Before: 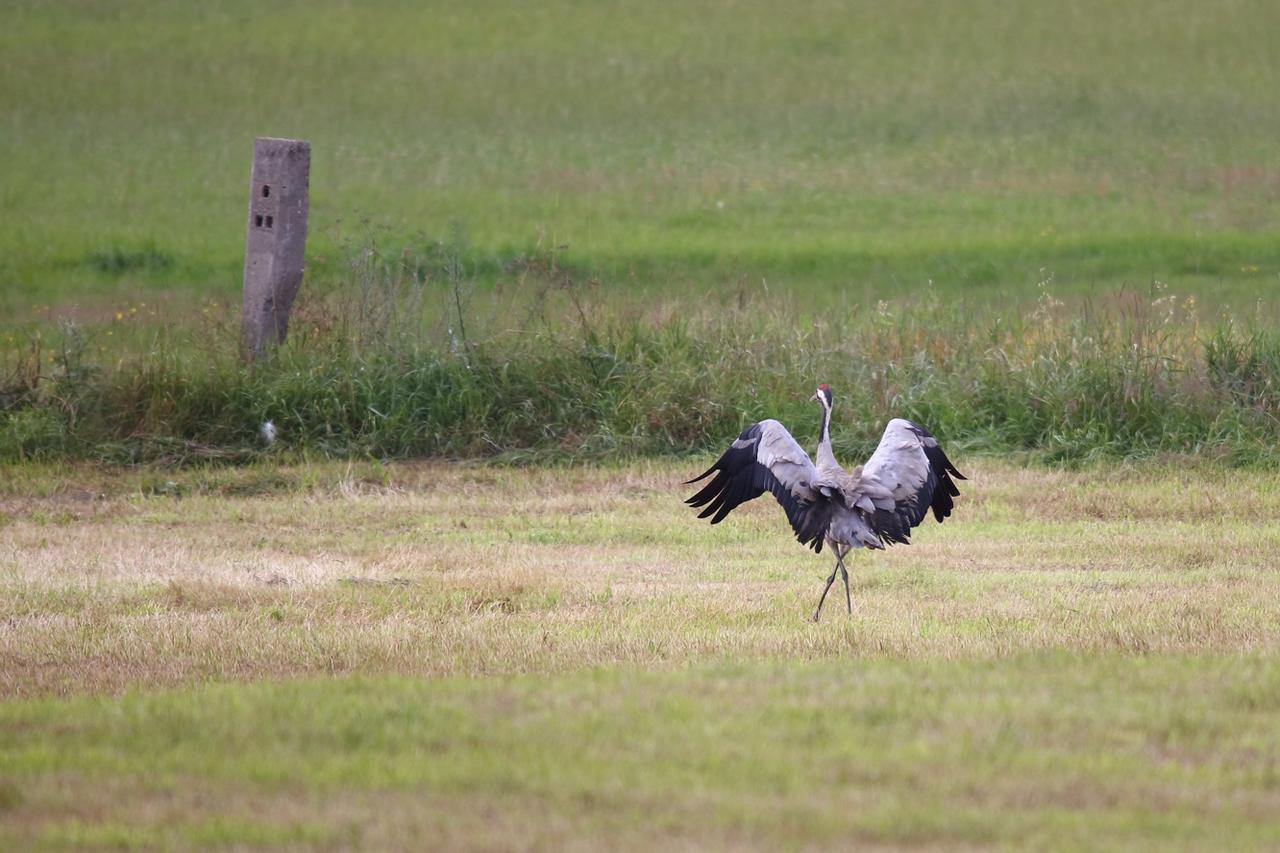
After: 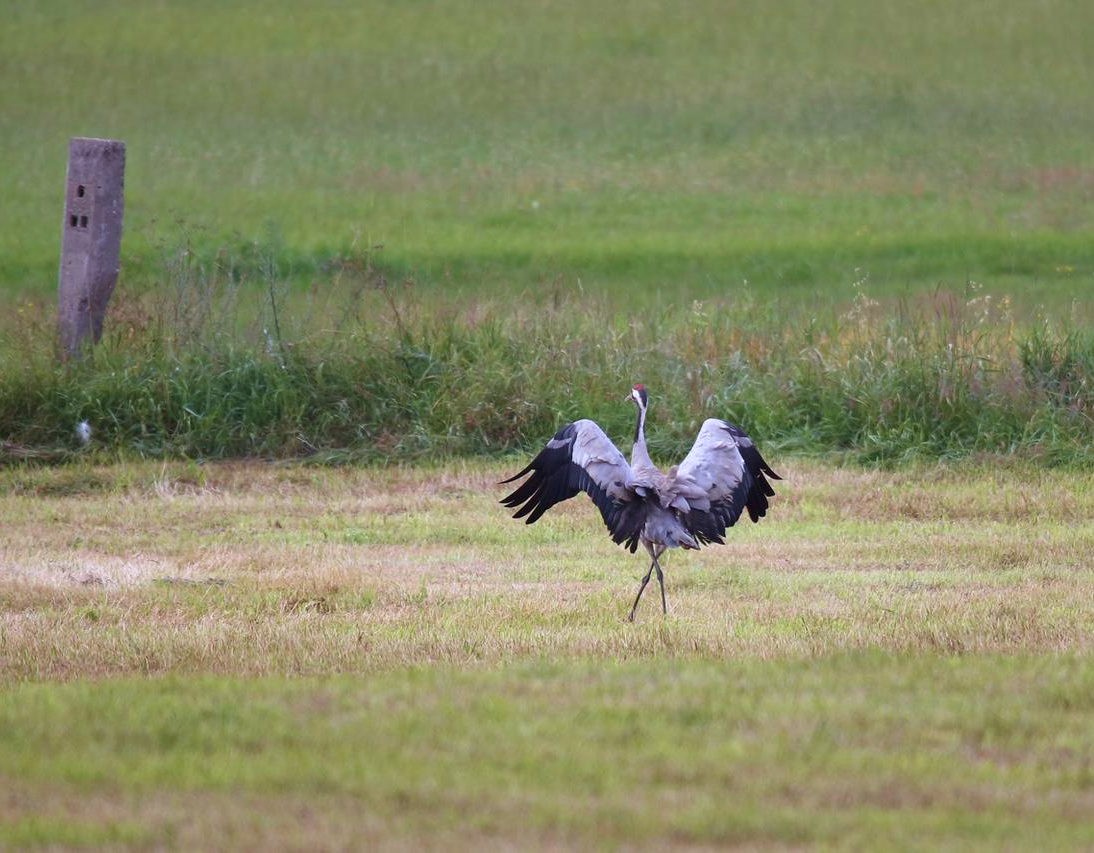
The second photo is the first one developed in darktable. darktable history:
crop and rotate: left 14.527%
velvia: on, module defaults
color correction: highlights a* -0.694, highlights b* -8.34
shadows and highlights: shadows 43.7, white point adjustment -1.6, soften with gaussian
